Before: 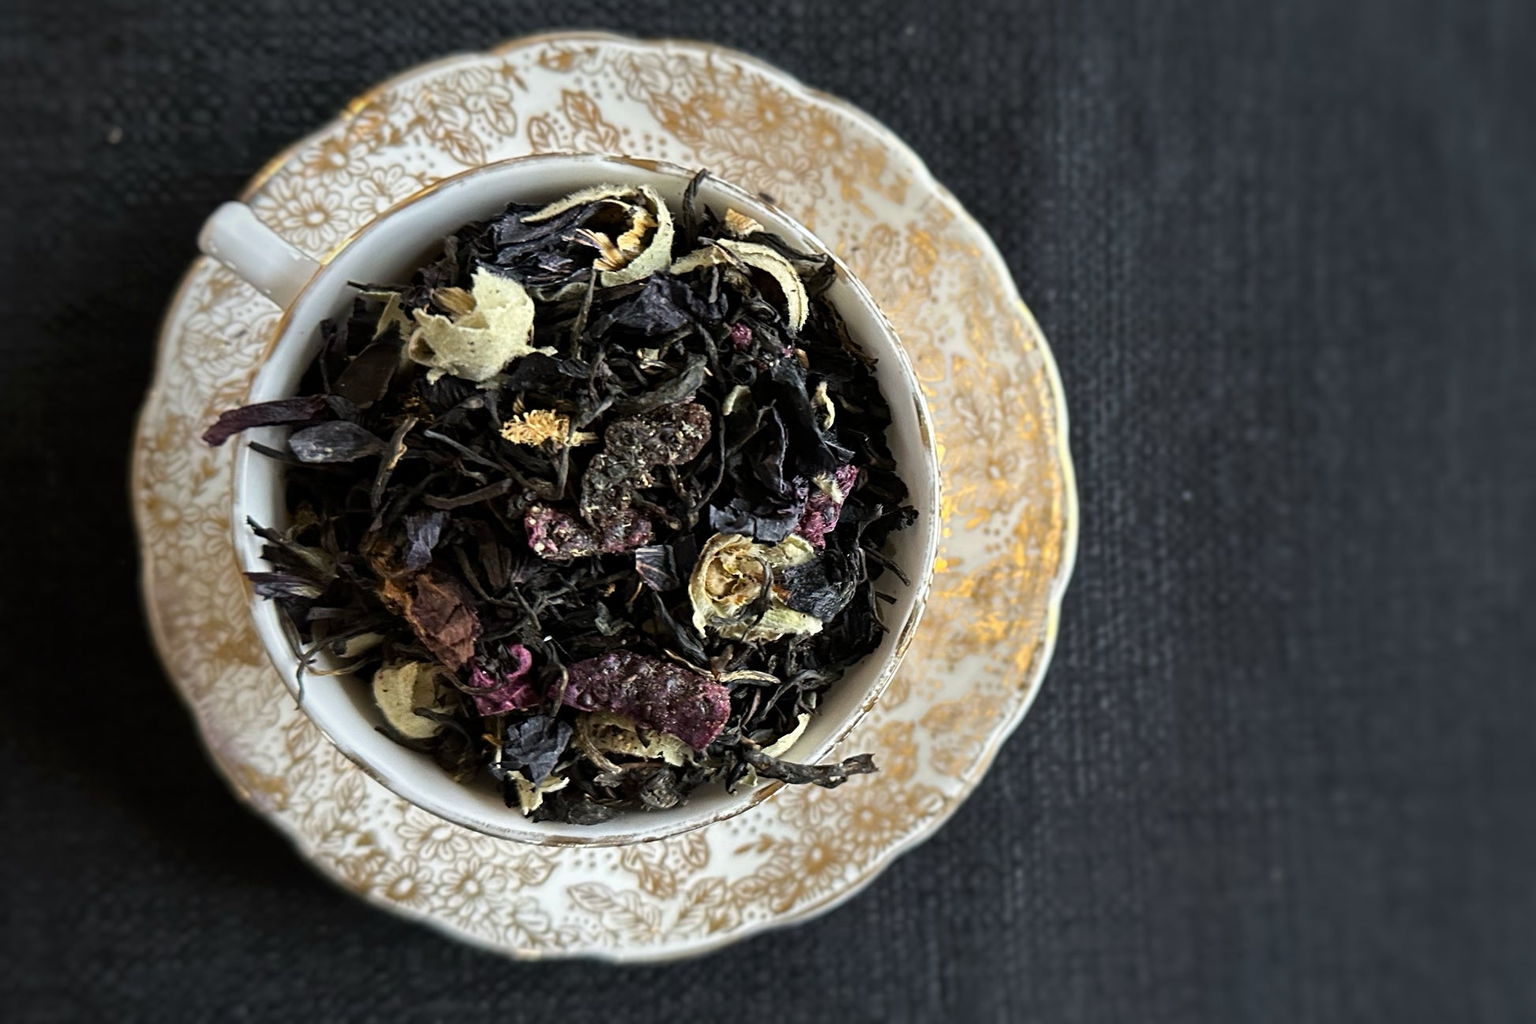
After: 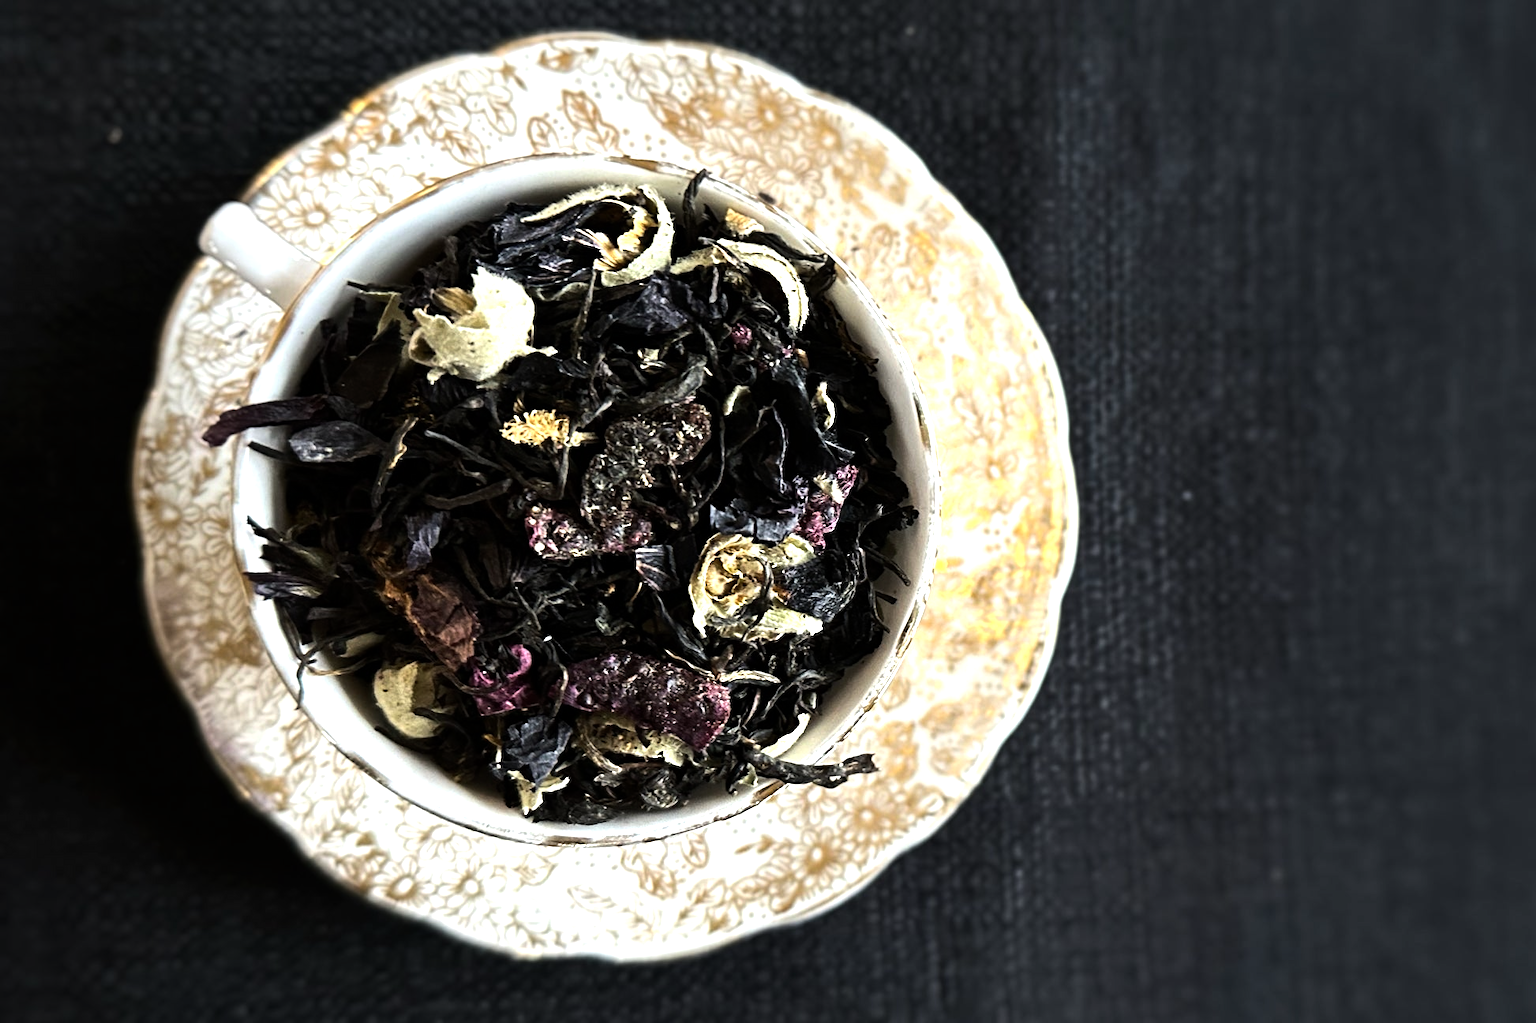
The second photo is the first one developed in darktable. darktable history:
tone equalizer: -8 EV -1.08 EV, -7 EV -1.03 EV, -6 EV -0.856 EV, -5 EV -0.565 EV, -3 EV 0.55 EV, -2 EV 0.879 EV, -1 EV 0.988 EV, +0 EV 1.08 EV, edges refinement/feathering 500, mask exposure compensation -1.57 EV, preserve details no
